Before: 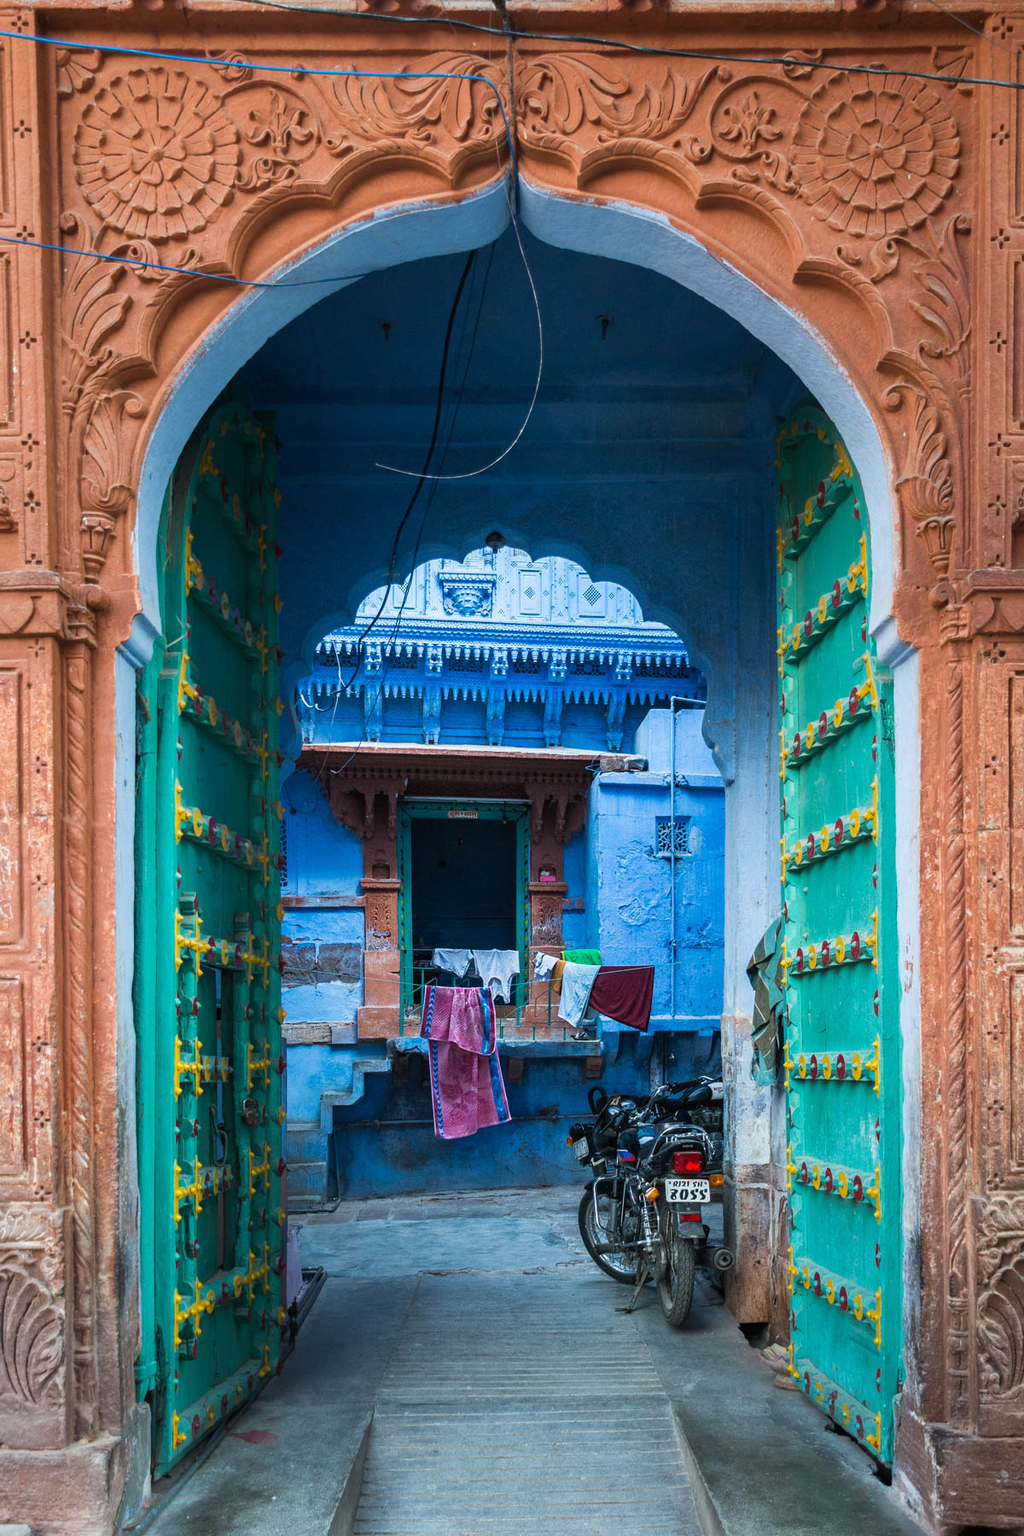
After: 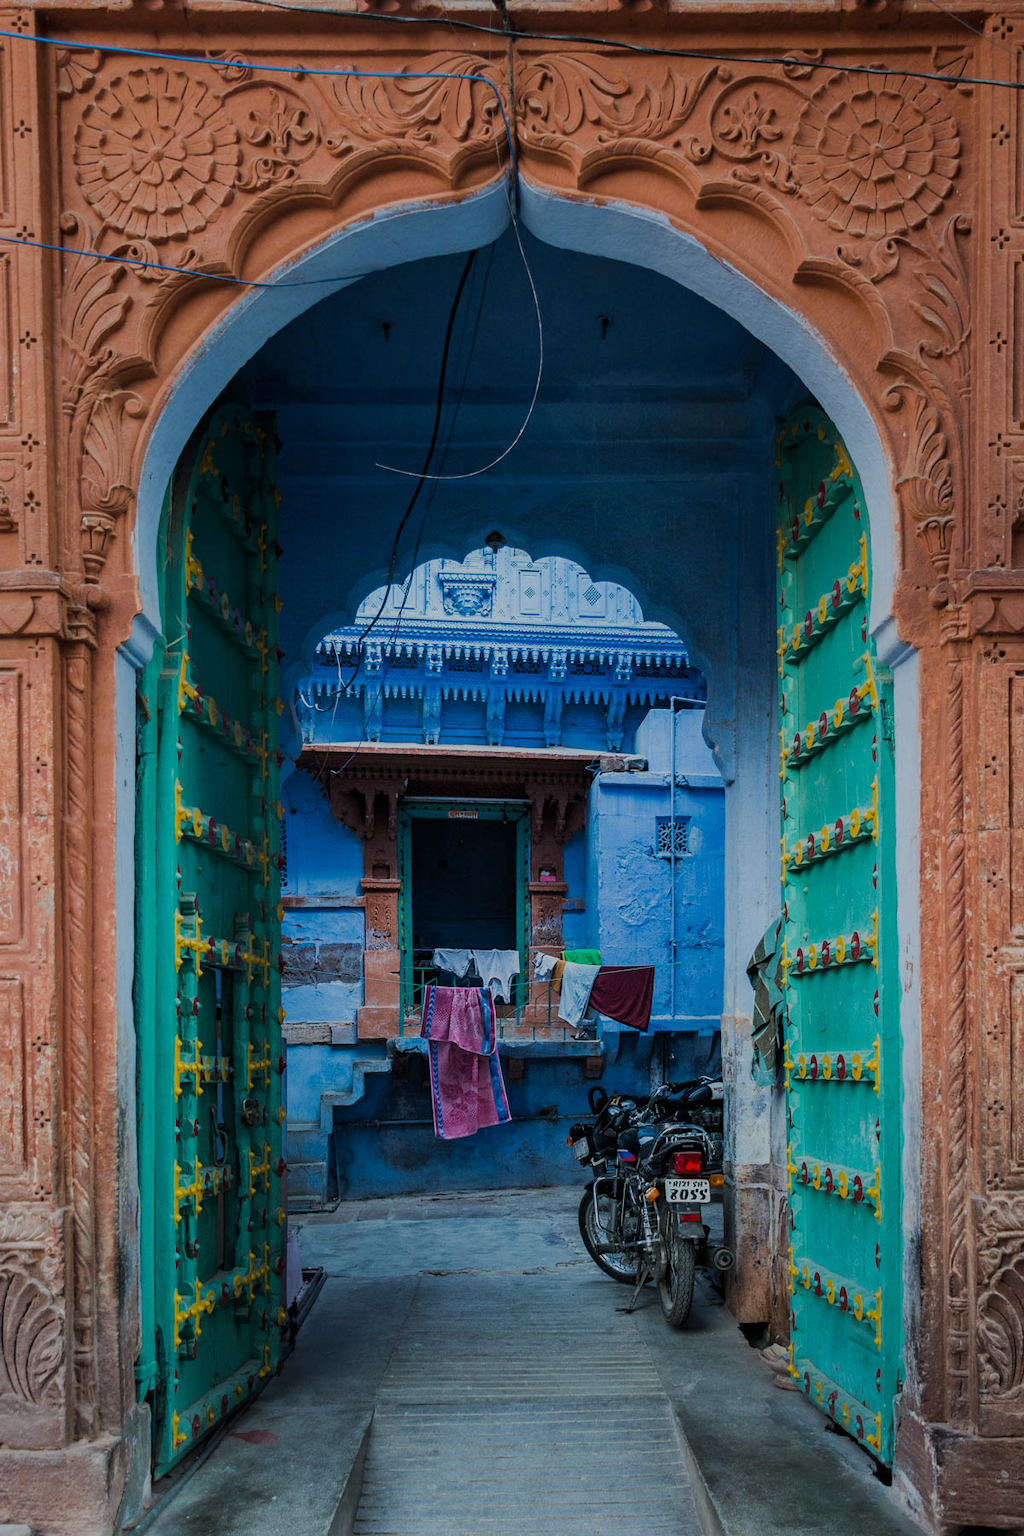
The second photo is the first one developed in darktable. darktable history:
exposure: exposure -0.211 EV, compensate exposure bias true, compensate highlight preservation false
tone equalizer: -8 EV 0.222 EV, -7 EV 0.419 EV, -6 EV 0.404 EV, -5 EV 0.289 EV, -3 EV -0.249 EV, -2 EV -0.44 EV, -1 EV -0.423 EV, +0 EV -0.235 EV
filmic rgb: black relative exposure -7.42 EV, white relative exposure 4.89 EV, hardness 3.39, color science v6 (2022)
